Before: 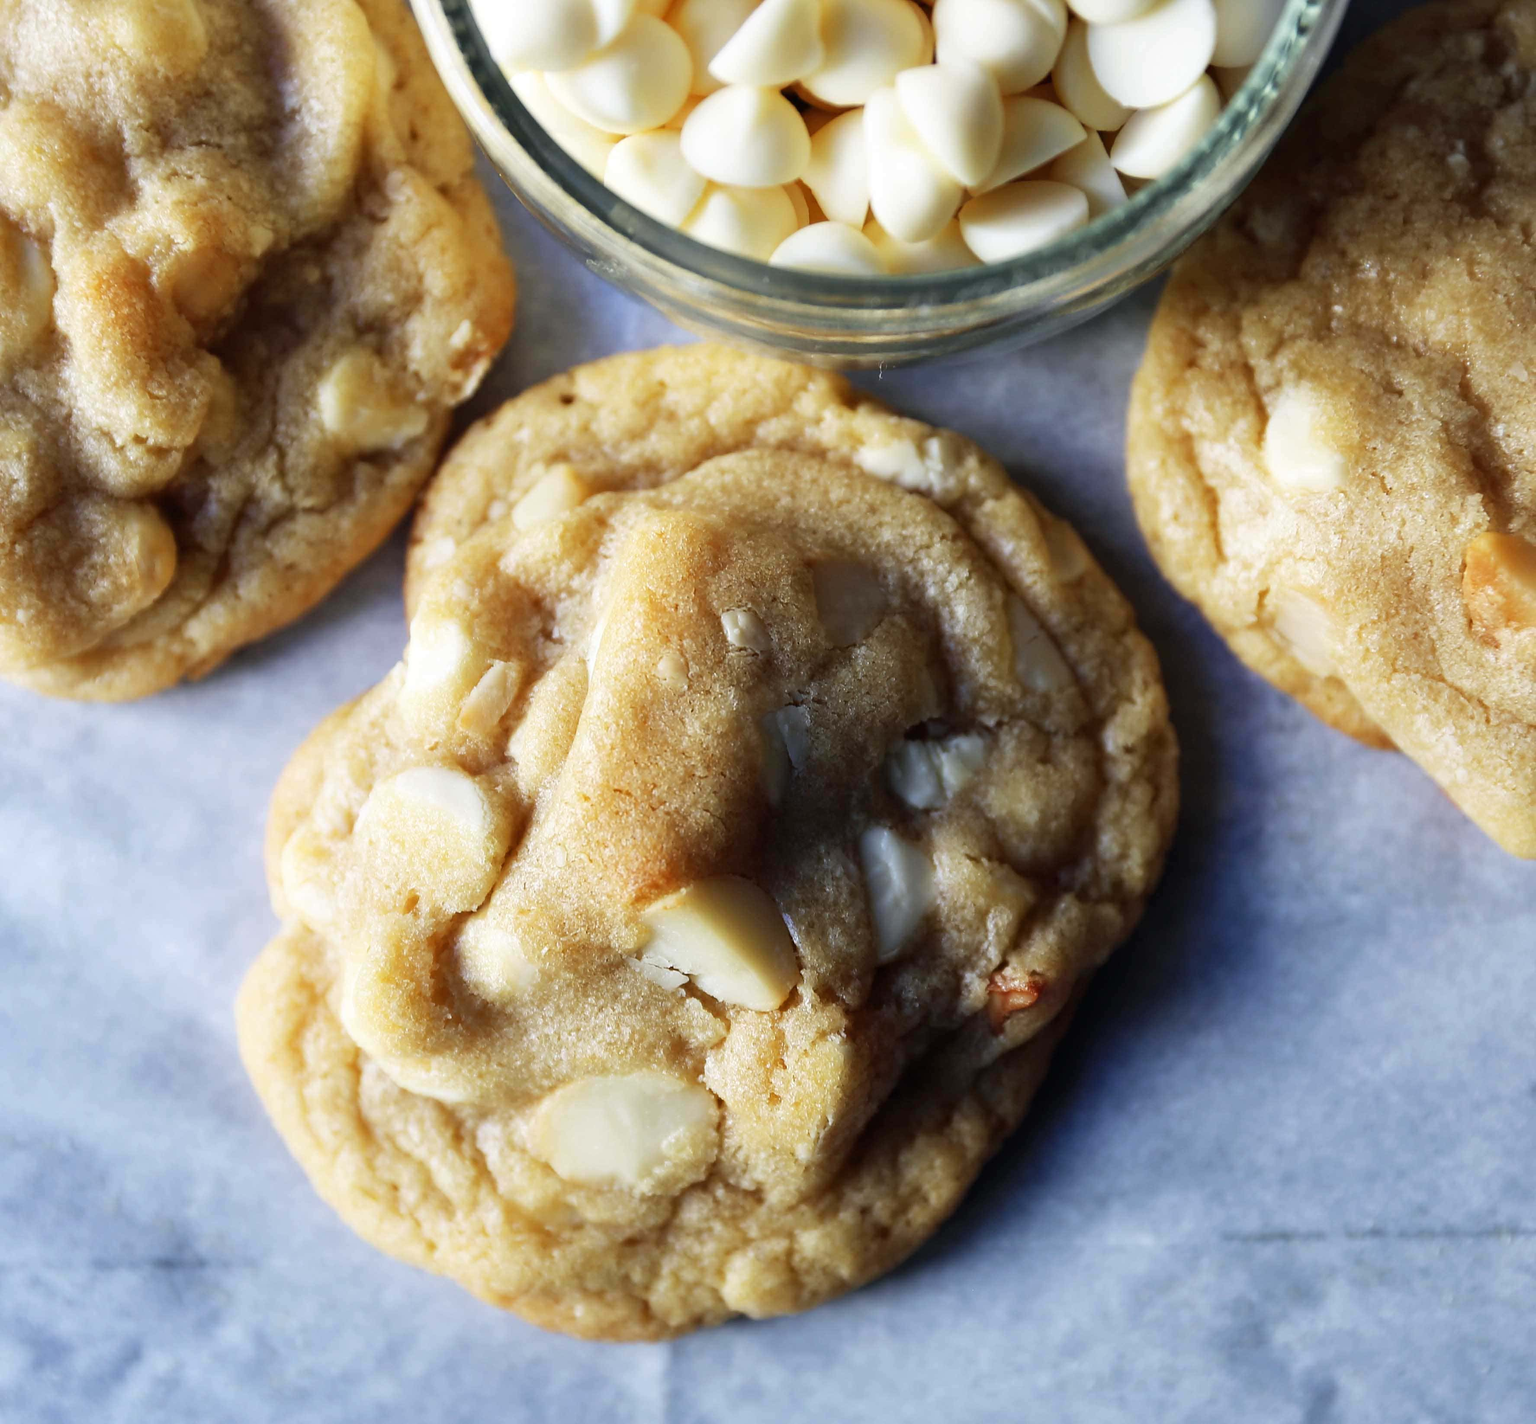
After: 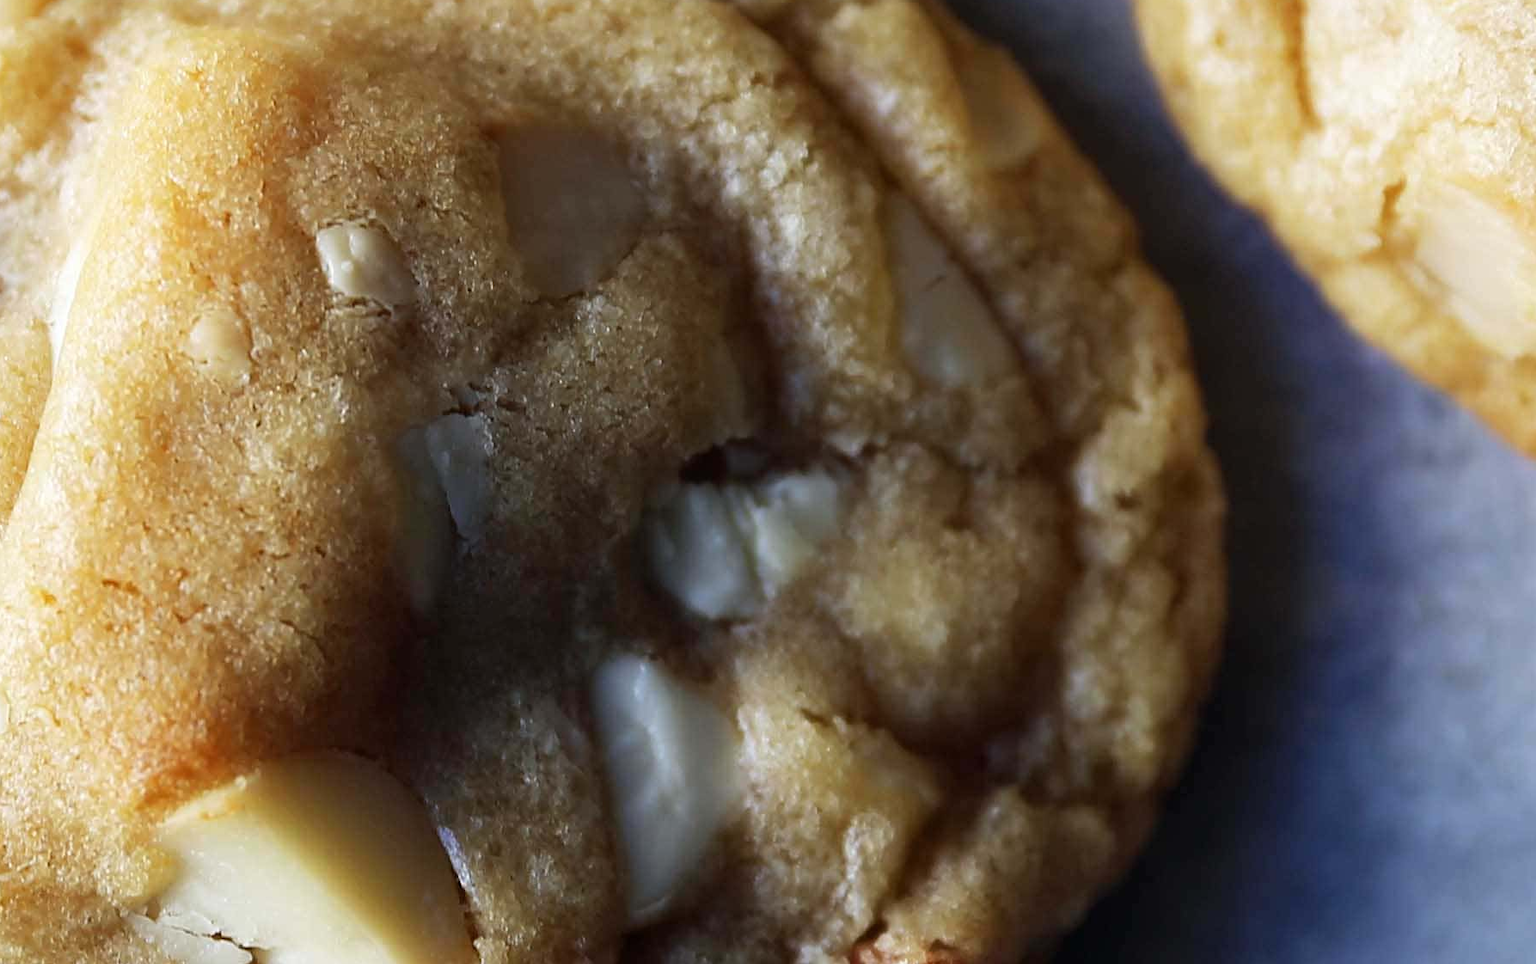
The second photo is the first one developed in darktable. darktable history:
crop: left 36.605%, top 34.922%, right 13.05%, bottom 30.969%
